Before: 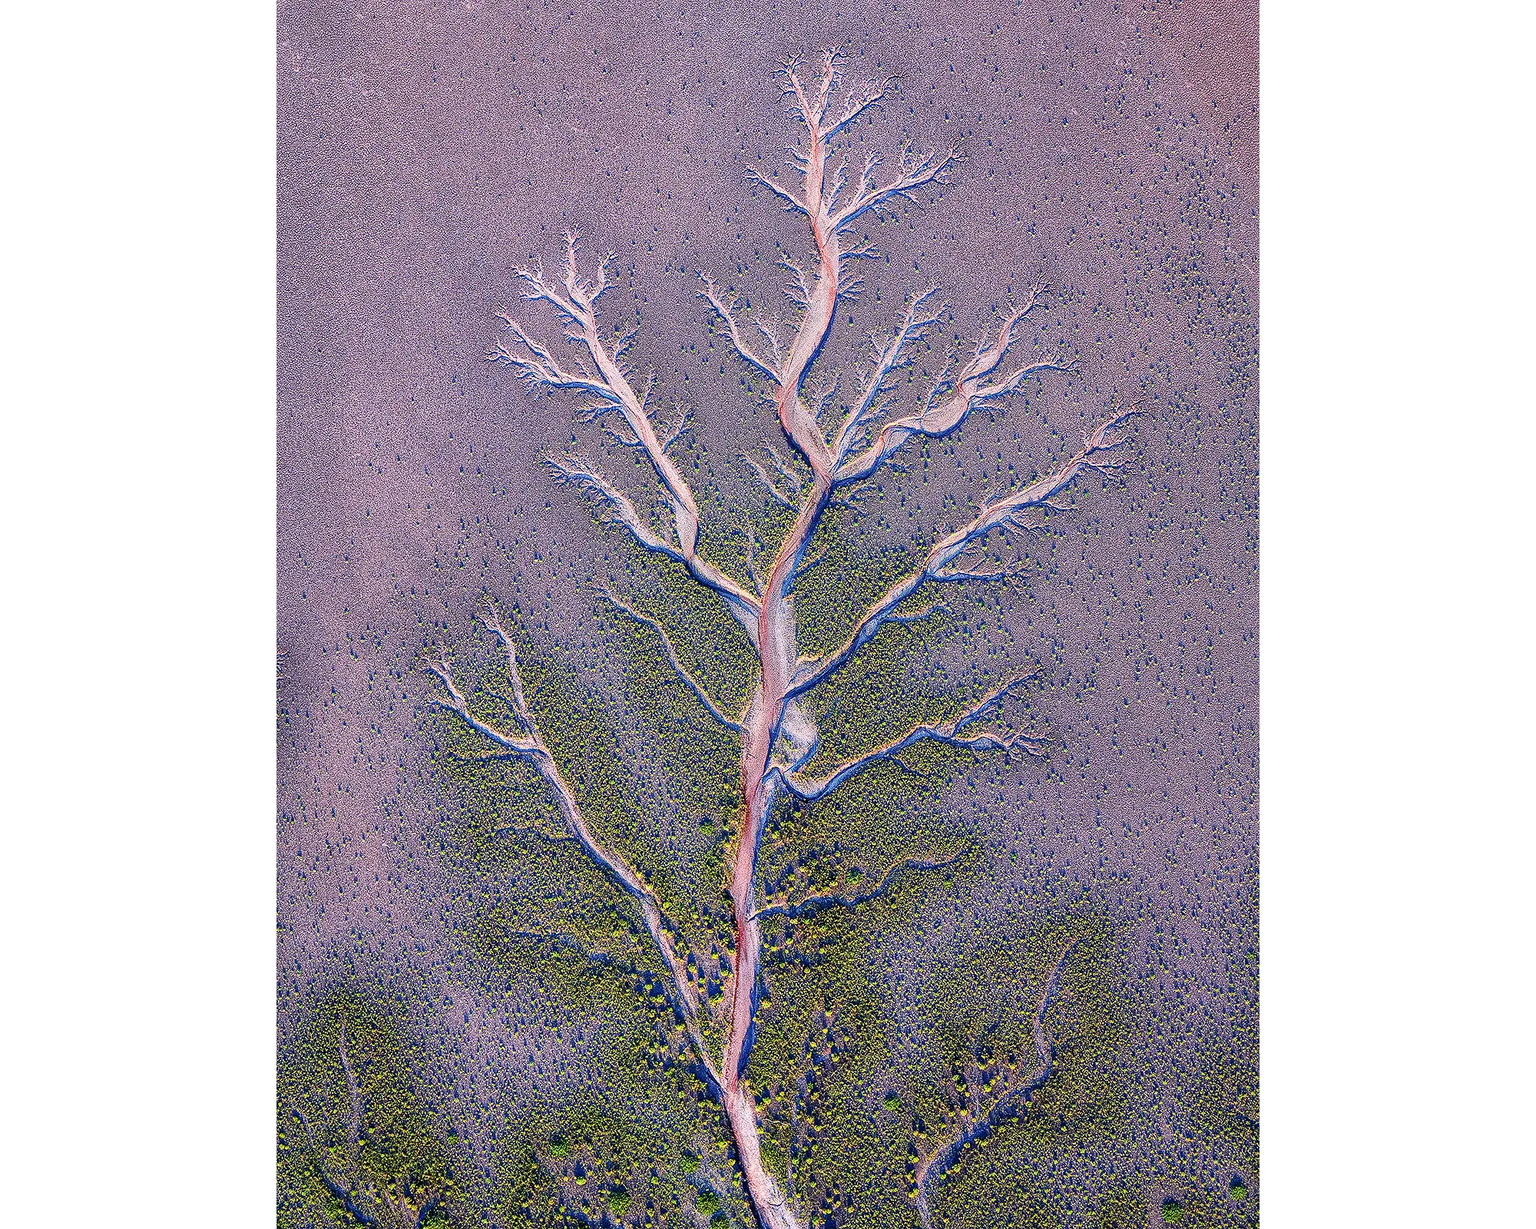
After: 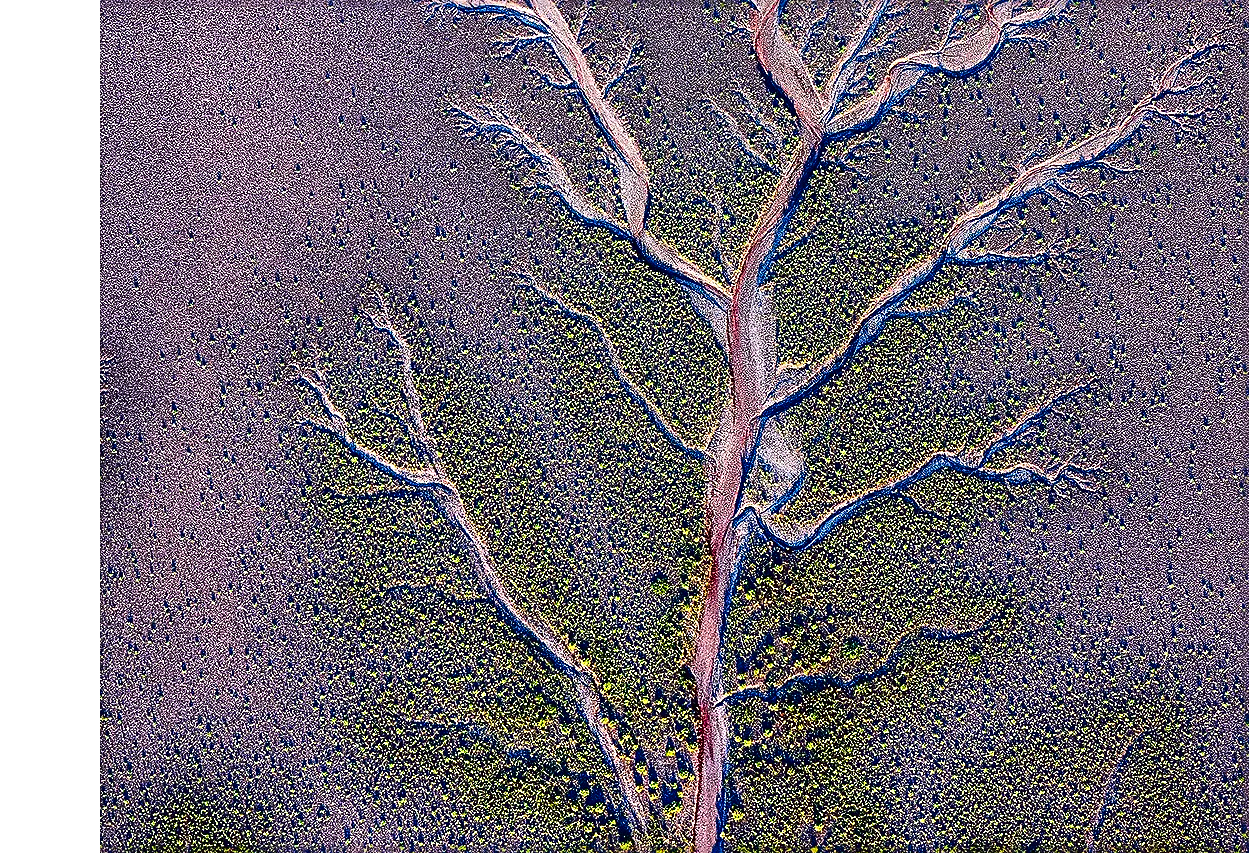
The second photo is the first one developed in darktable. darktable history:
tone curve: curves: ch0 [(0, 0) (0.003, 0.019) (0.011, 0.022) (0.025, 0.027) (0.044, 0.037) (0.069, 0.049) (0.1, 0.066) (0.136, 0.091) (0.177, 0.125) (0.224, 0.159) (0.277, 0.206) (0.335, 0.266) (0.399, 0.332) (0.468, 0.411) (0.543, 0.492) (0.623, 0.577) (0.709, 0.668) (0.801, 0.767) (0.898, 0.869) (1, 1)], preserve colors none
crop: left 13.031%, top 30.775%, right 24.518%, bottom 15.883%
sharpen: radius 2.637, amount 0.67
contrast brightness saturation: contrast 0.131, brightness -0.233, saturation 0.148
